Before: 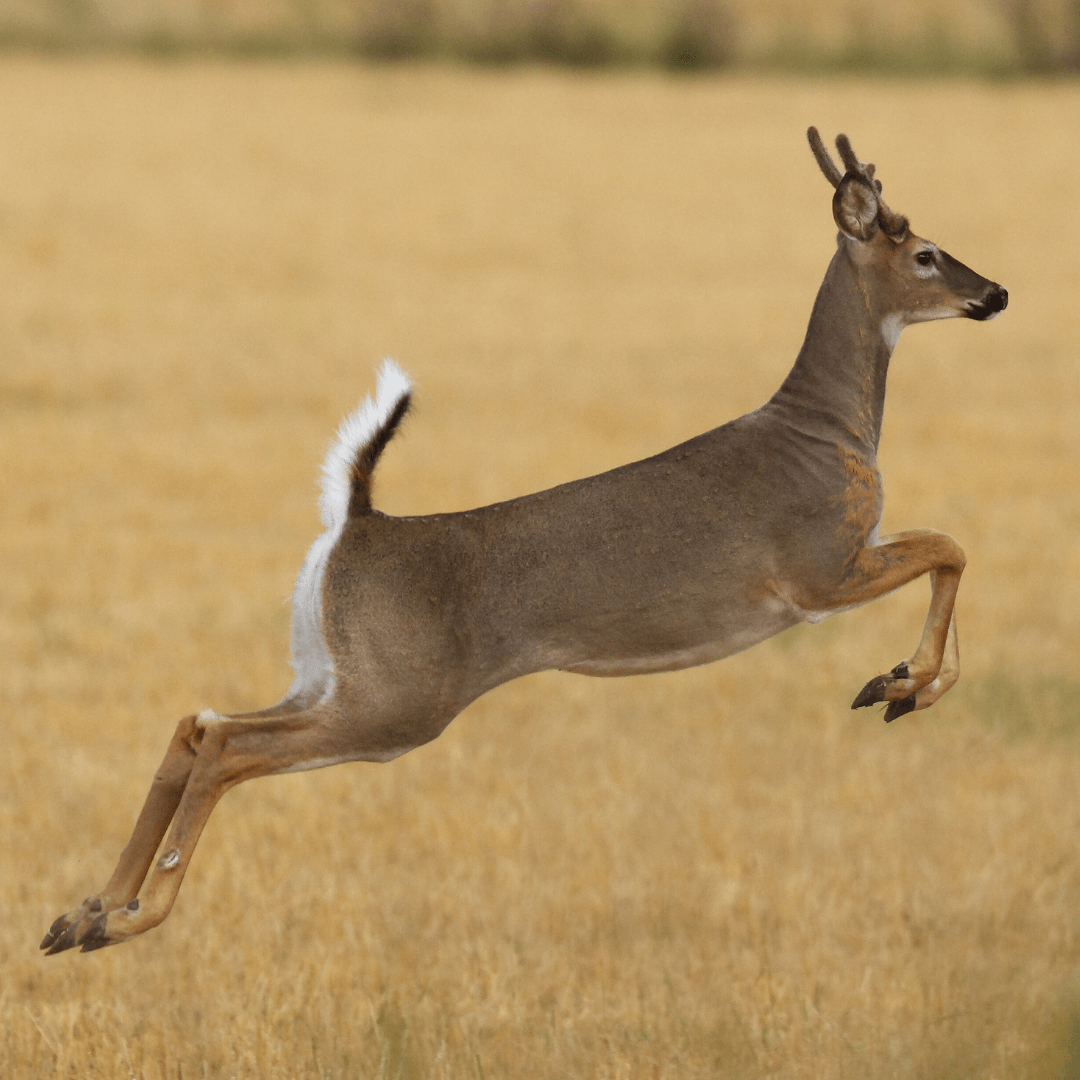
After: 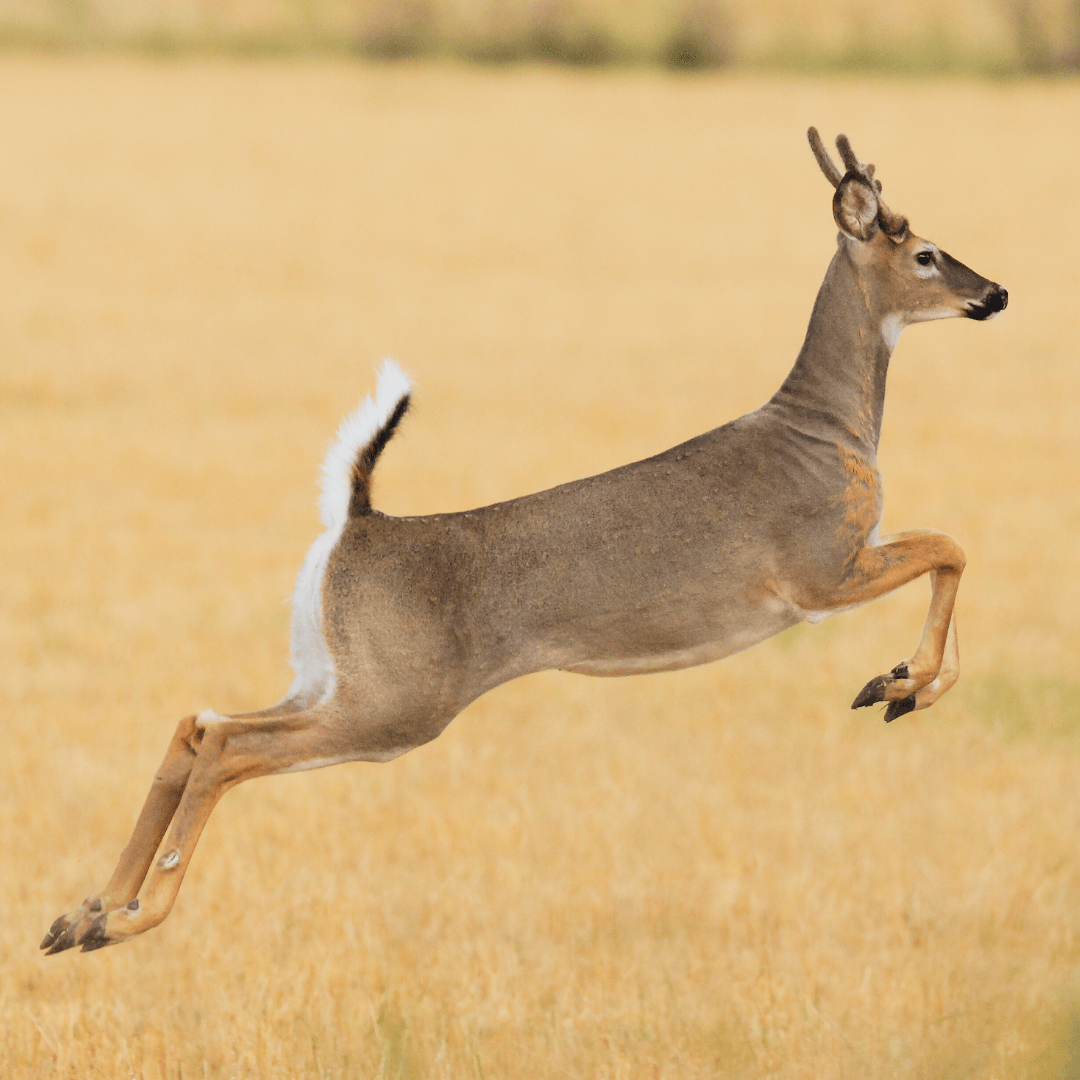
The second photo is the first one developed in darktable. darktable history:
exposure: black level correction 0, exposure 1.001 EV, compensate highlight preservation false
filmic rgb: black relative exposure -5.13 EV, white relative exposure 3.98 EV, hardness 2.89, contrast 1.297
contrast brightness saturation: contrast -0.129
